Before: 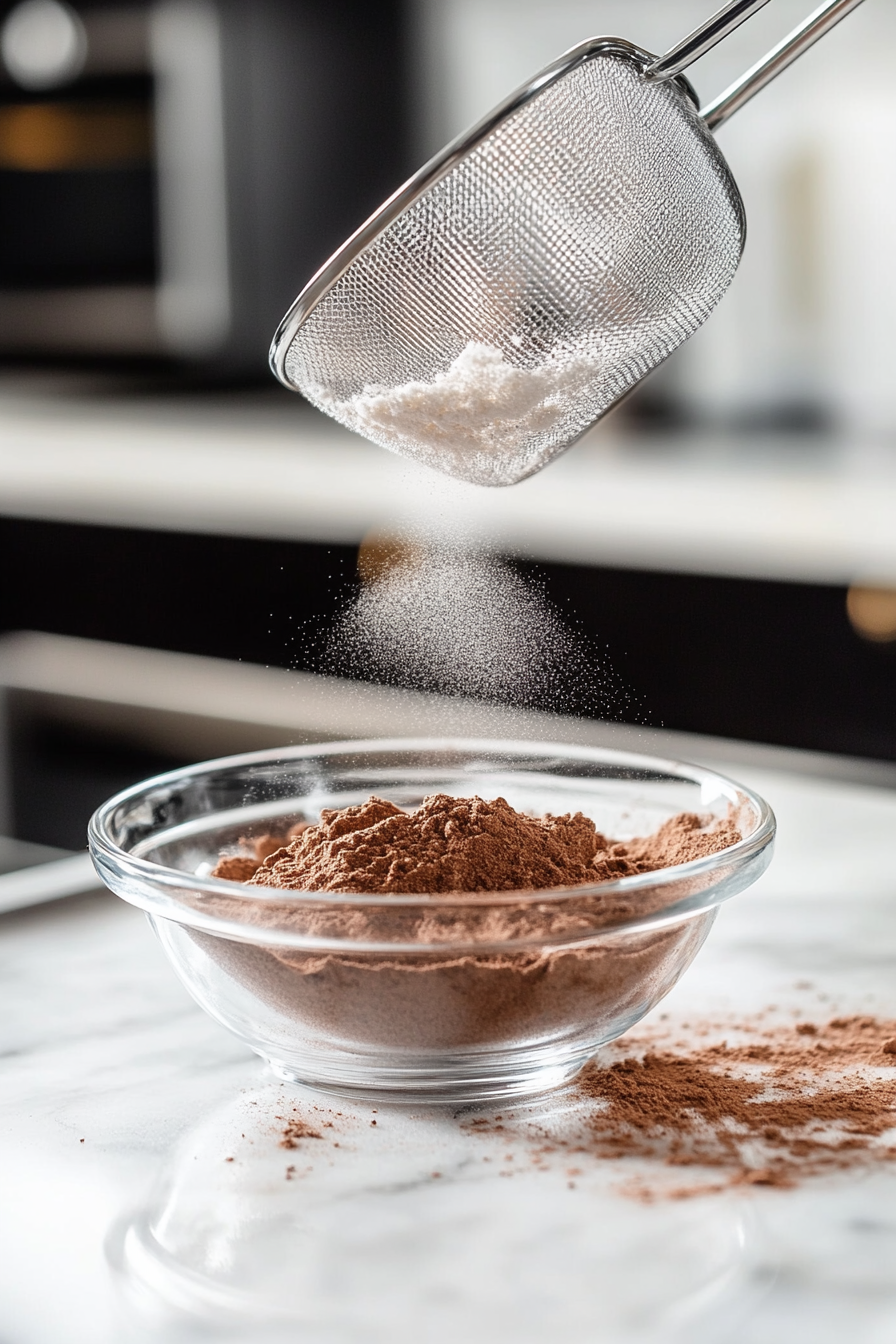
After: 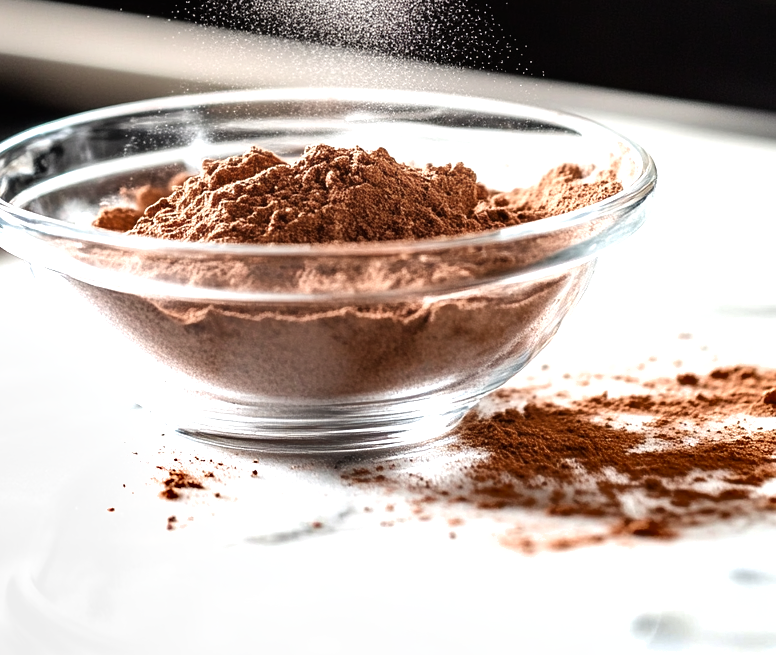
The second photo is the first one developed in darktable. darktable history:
shadows and highlights: highlights color adjustment 79.02%, soften with gaussian
tone equalizer: -8 EV -0.726 EV, -7 EV -0.676 EV, -6 EV -0.567 EV, -5 EV -0.417 EV, -3 EV 0.377 EV, -2 EV 0.6 EV, -1 EV 0.688 EV, +0 EV 0.744 EV, mask exposure compensation -0.502 EV
crop and rotate: left 13.311%, top 48.38%, bottom 2.813%
